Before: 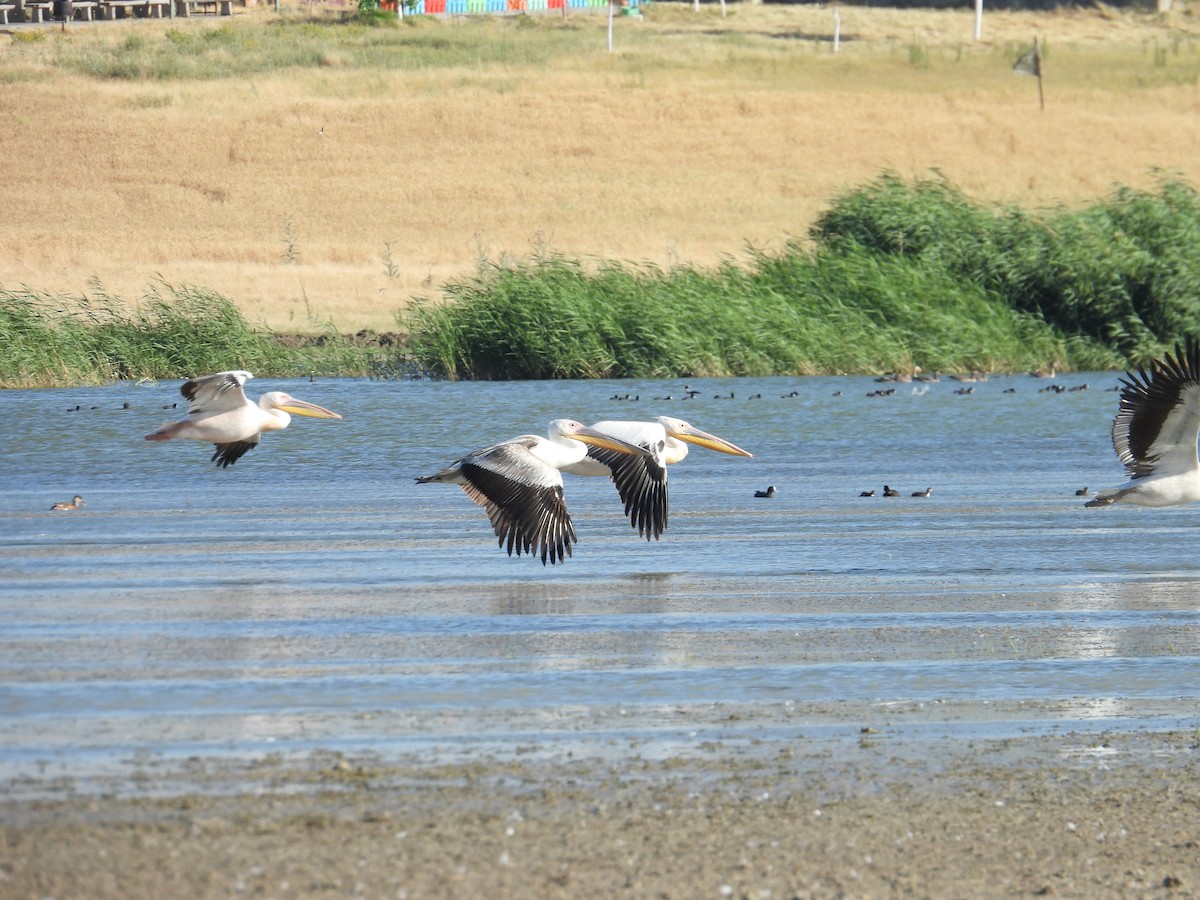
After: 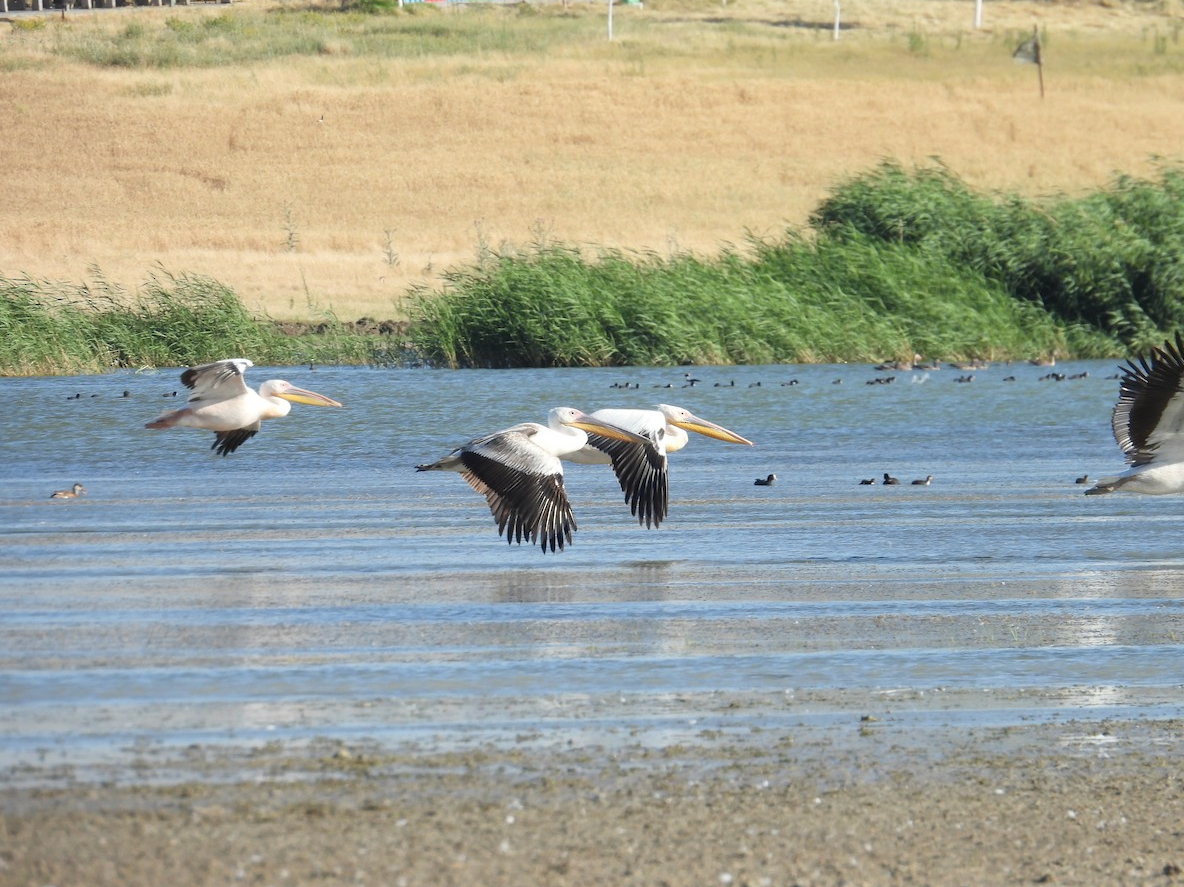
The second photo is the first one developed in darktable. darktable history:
crop: top 1.336%, right 0.104%
